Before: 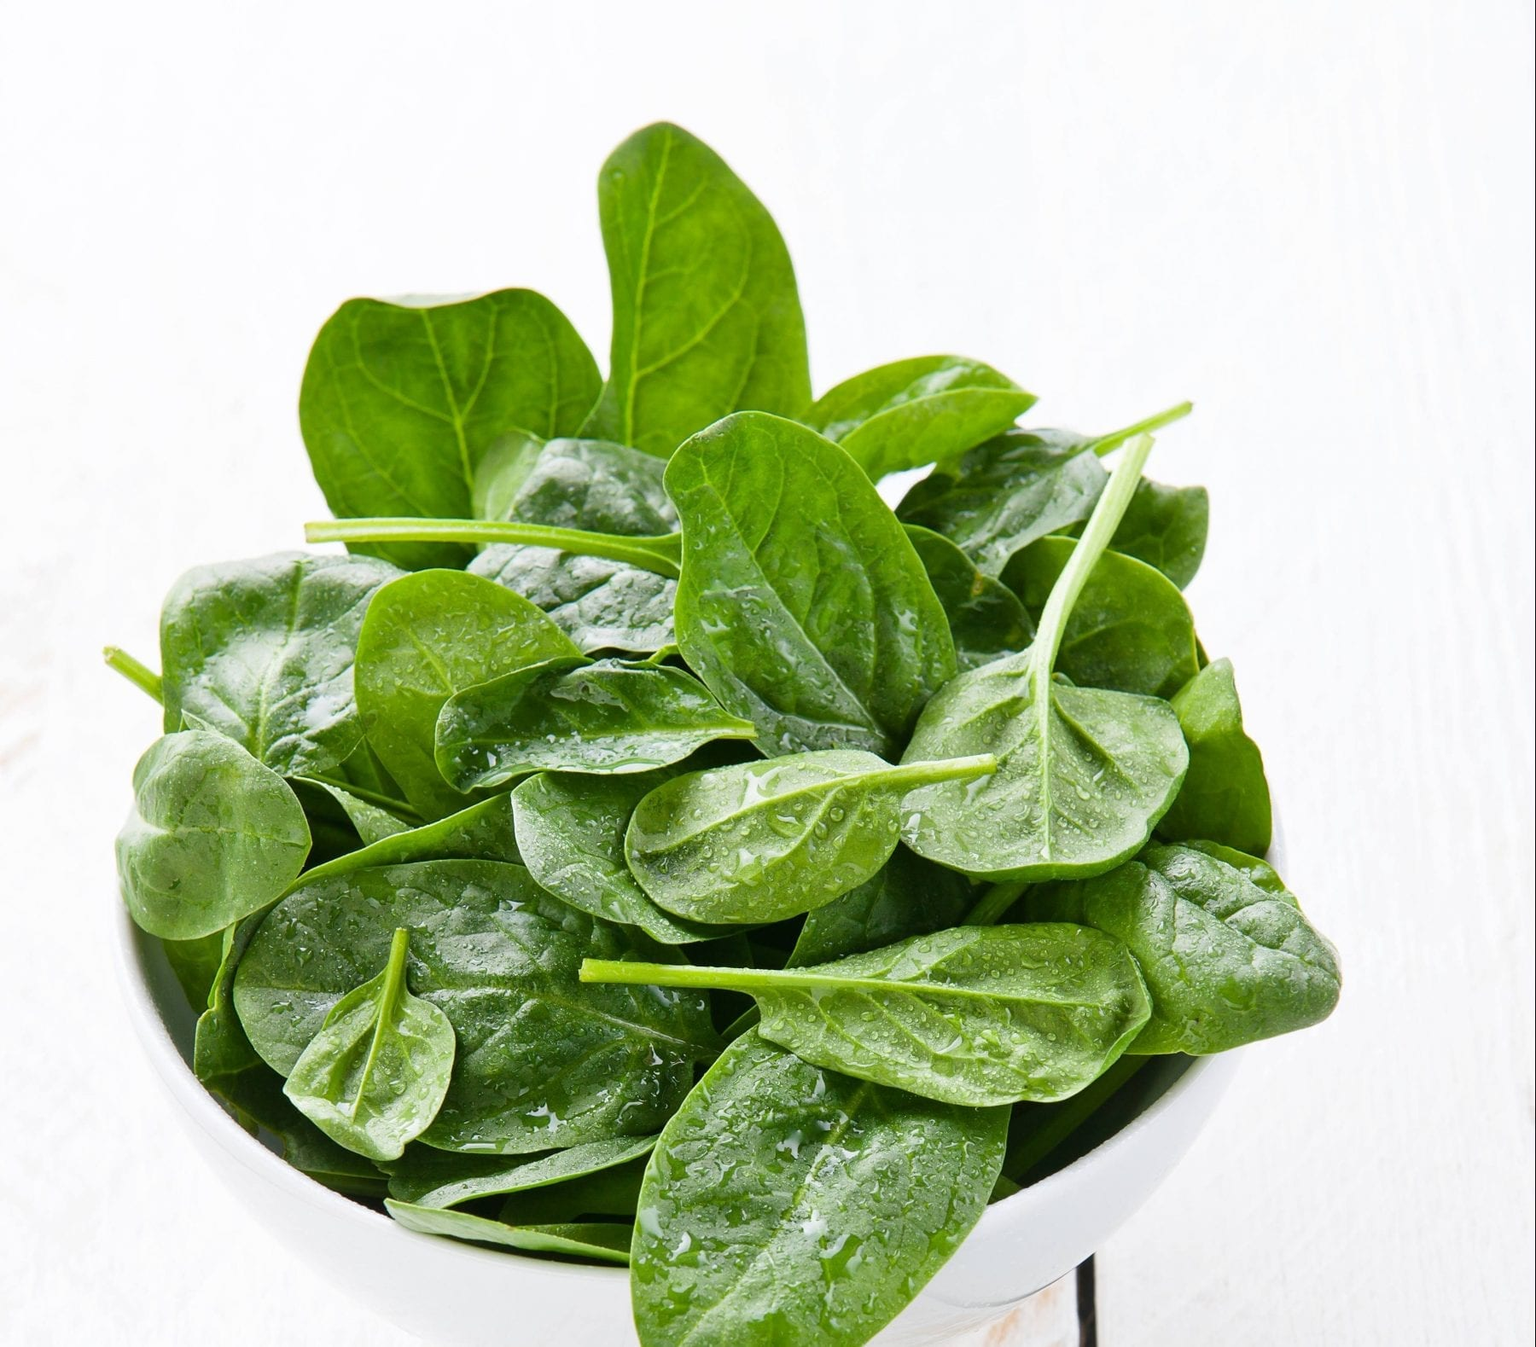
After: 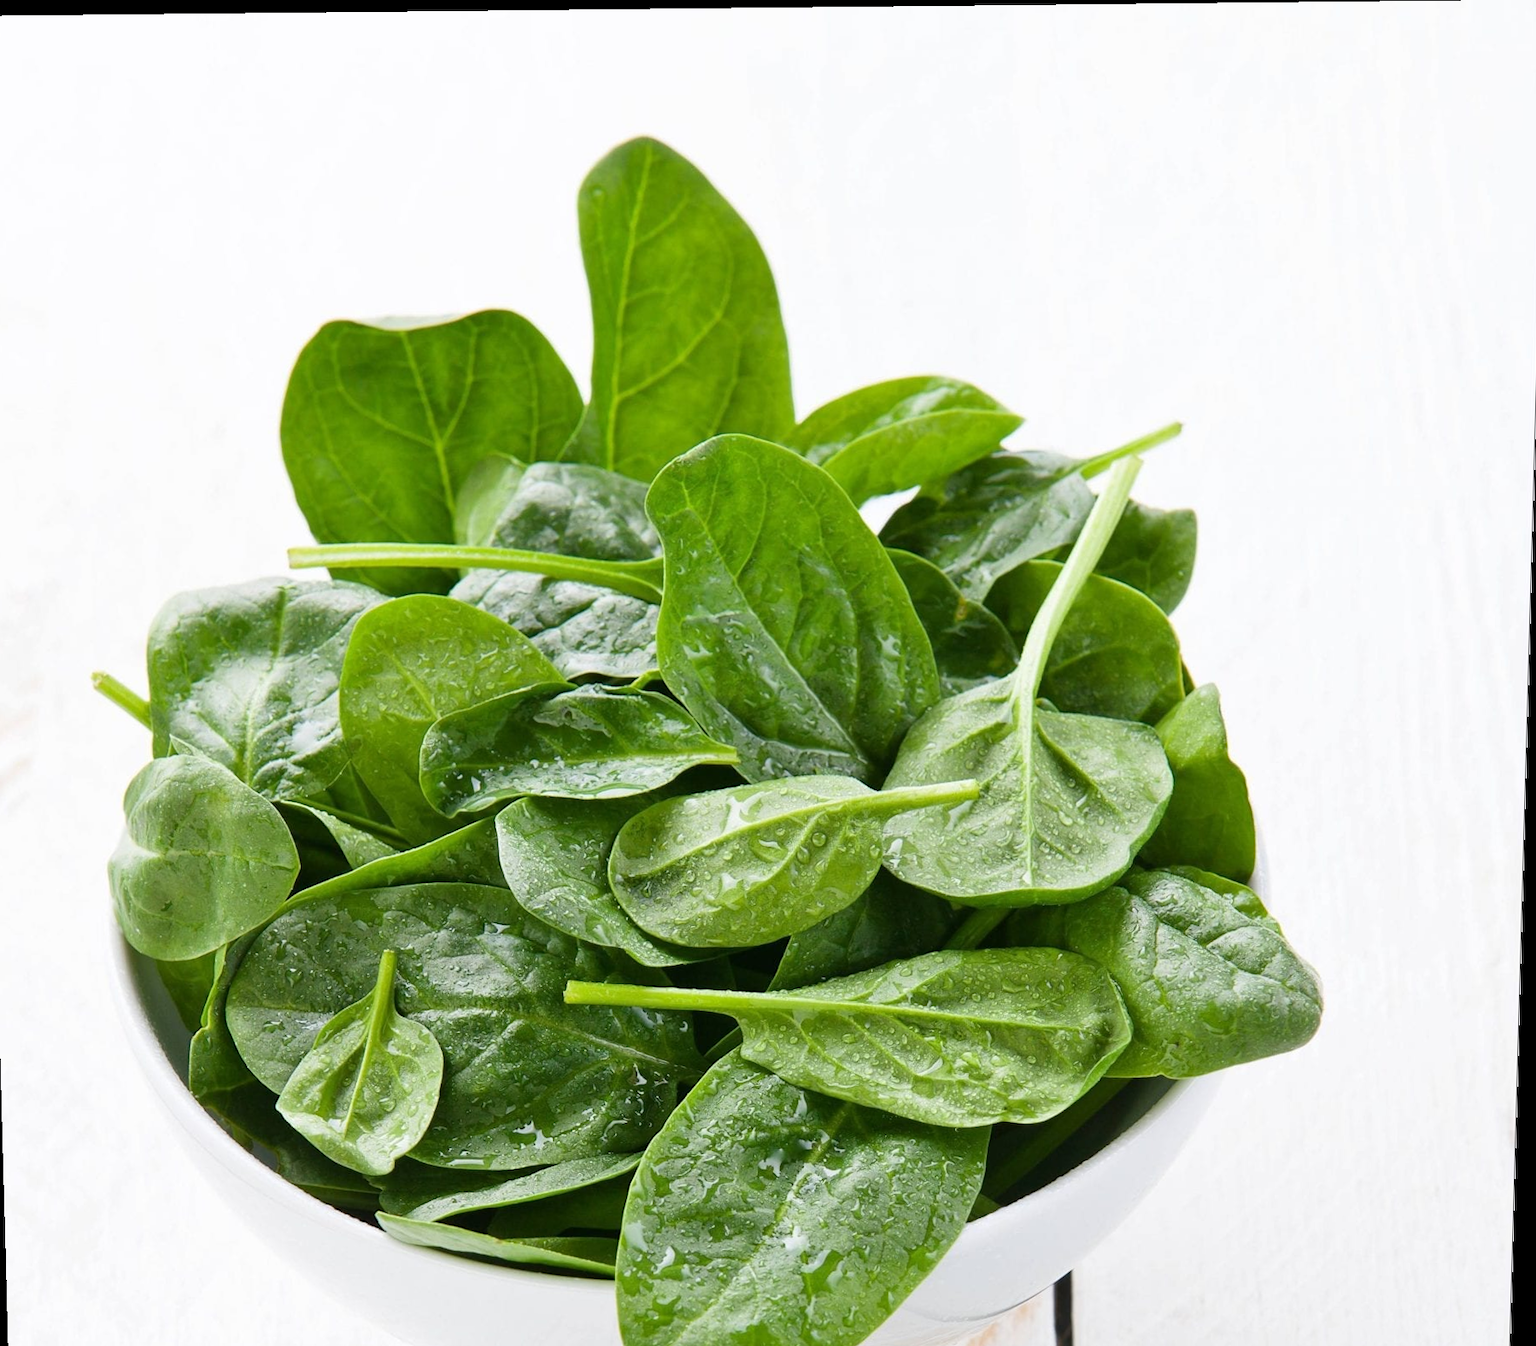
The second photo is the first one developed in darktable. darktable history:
rotate and perspective: lens shift (vertical) 0.048, lens shift (horizontal) -0.024, automatic cropping off
crop and rotate: left 1.774%, right 0.633%, bottom 1.28%
